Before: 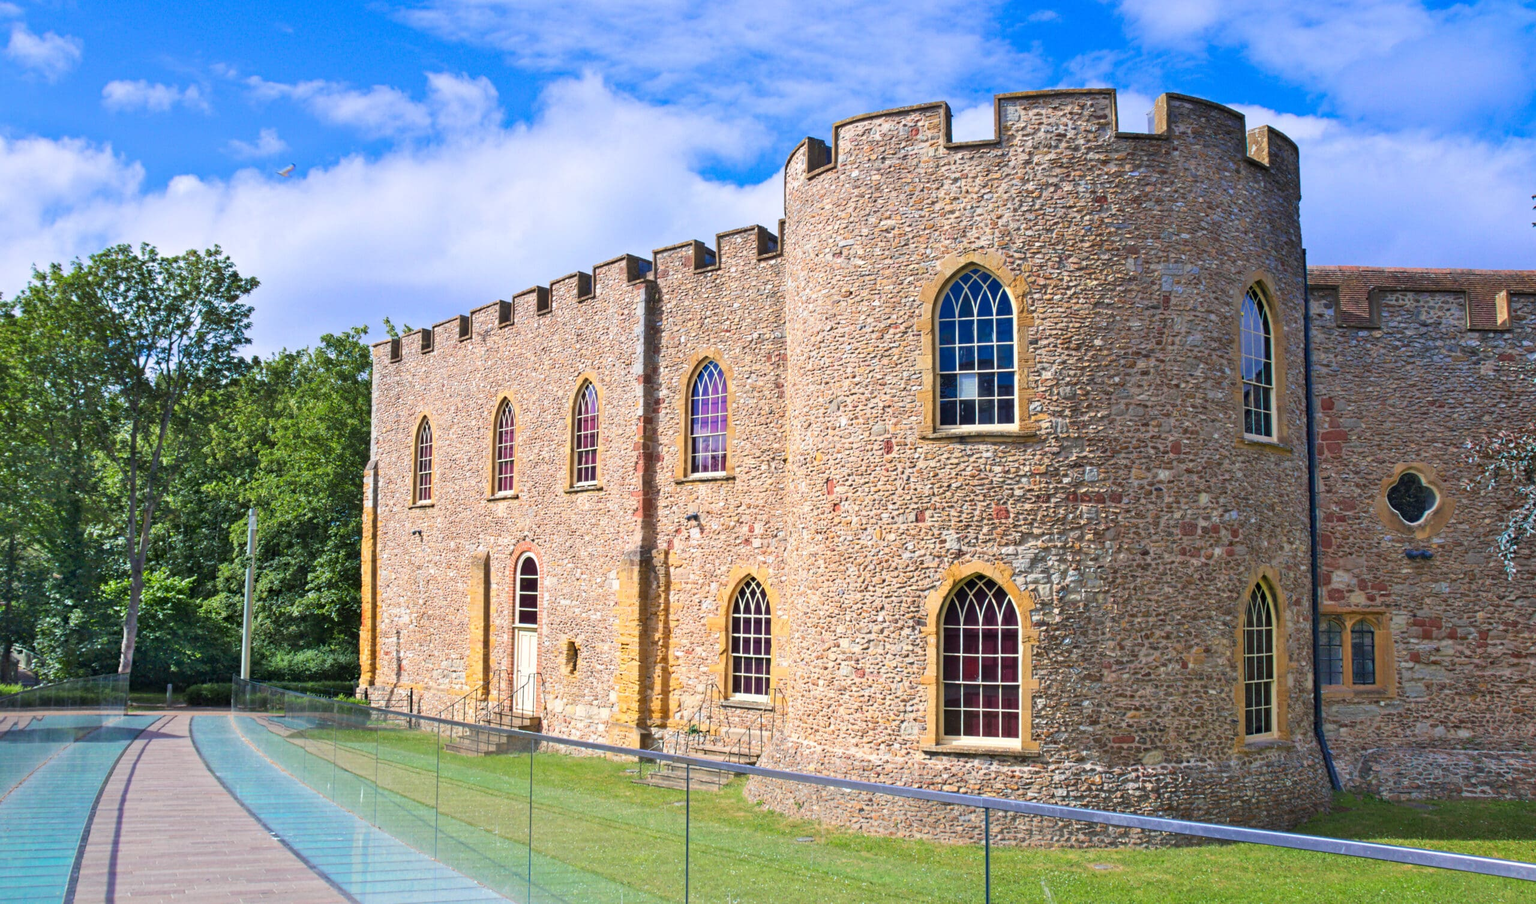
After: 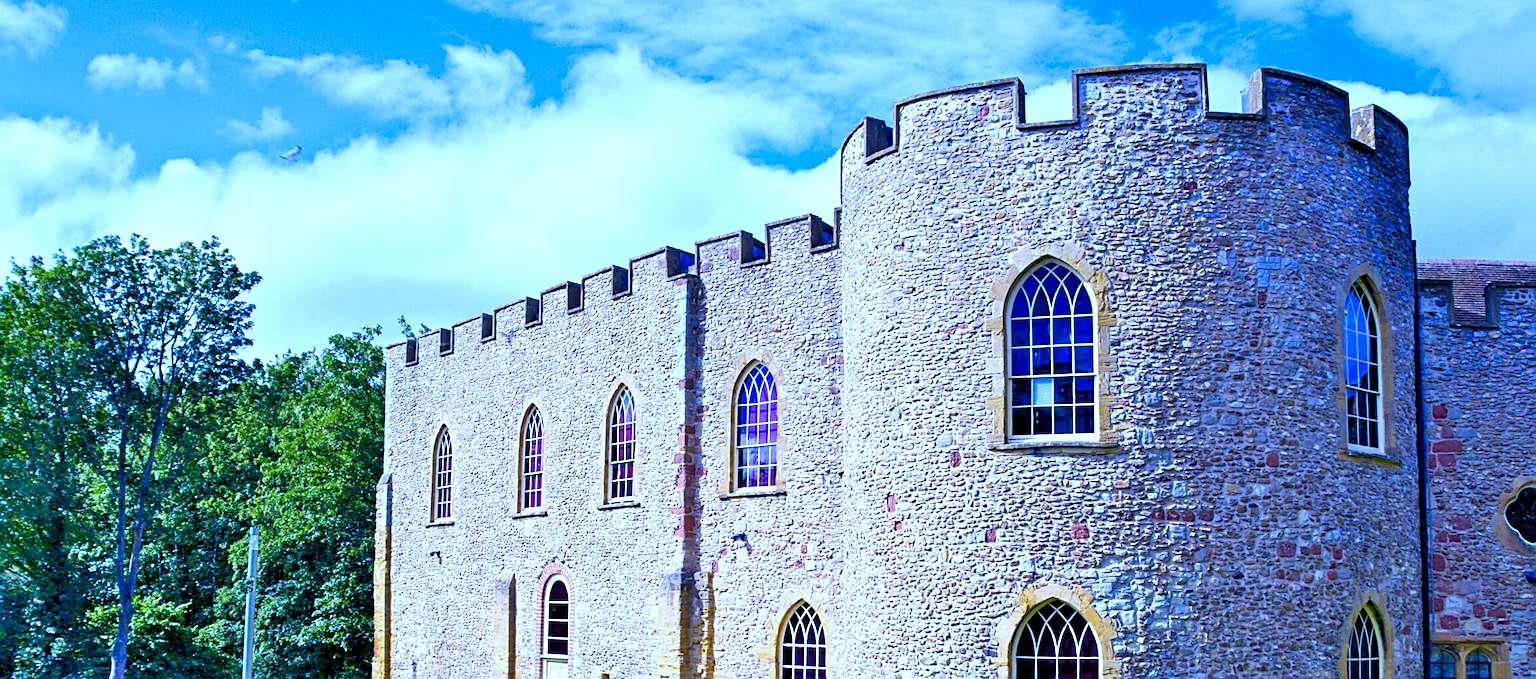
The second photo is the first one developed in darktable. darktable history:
white balance: red 0.766, blue 1.537
sharpen: on, module defaults
crop: left 1.509%, top 3.452%, right 7.696%, bottom 28.452%
exposure: black level correction 0.001, exposure 0.3 EV, compensate highlight preservation false
color balance rgb: shadows lift › luminance -9.41%, highlights gain › luminance 17.6%, global offset › luminance -1.45%, perceptual saturation grading › highlights -17.77%, perceptual saturation grading › mid-tones 33.1%, perceptual saturation grading › shadows 50.52%, global vibrance 24.22%
